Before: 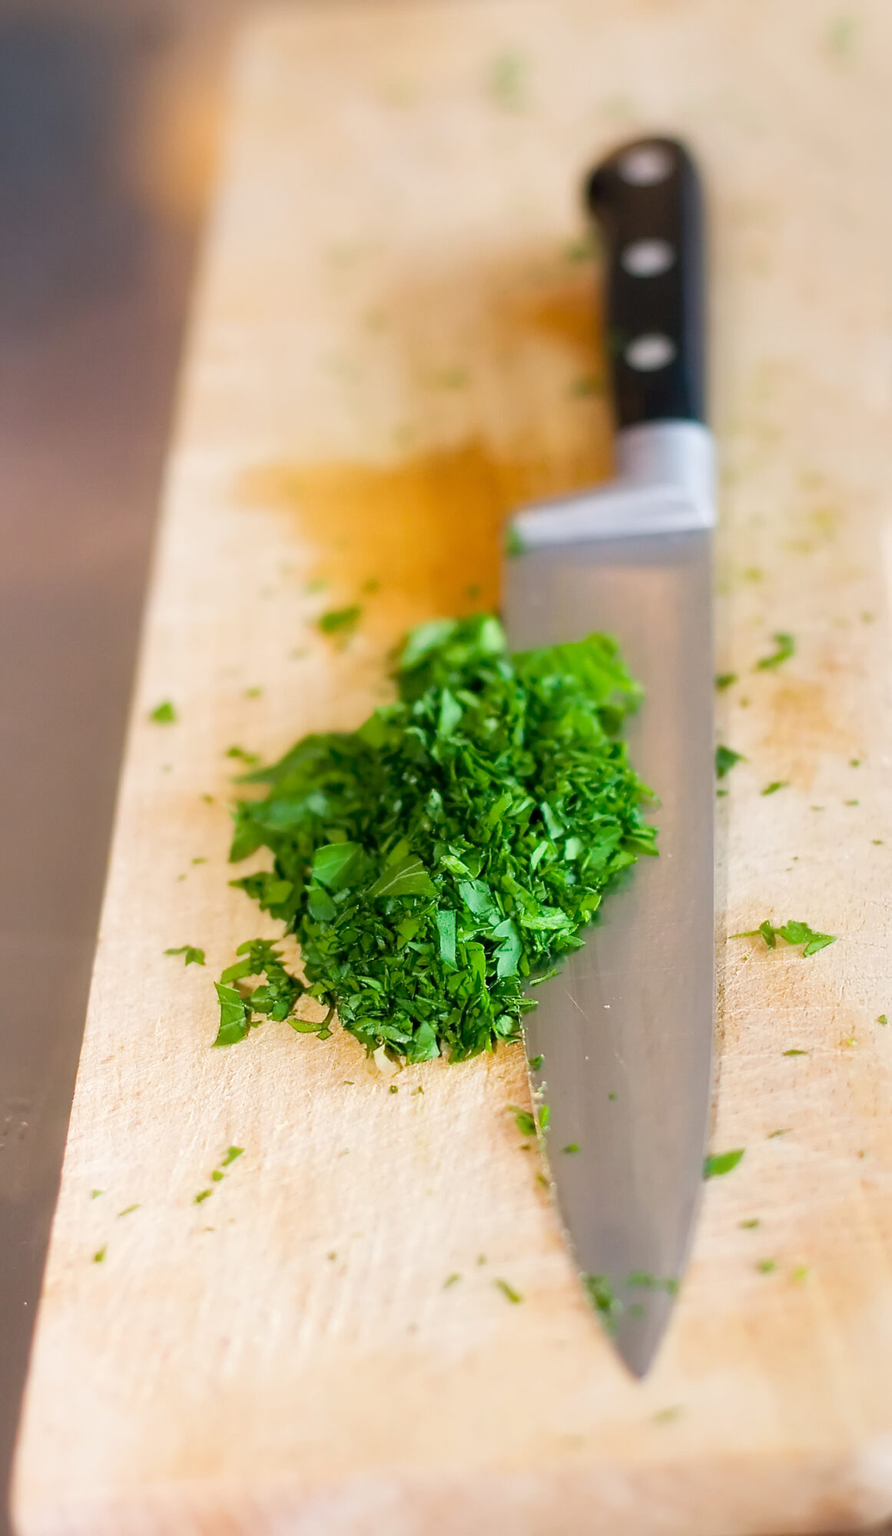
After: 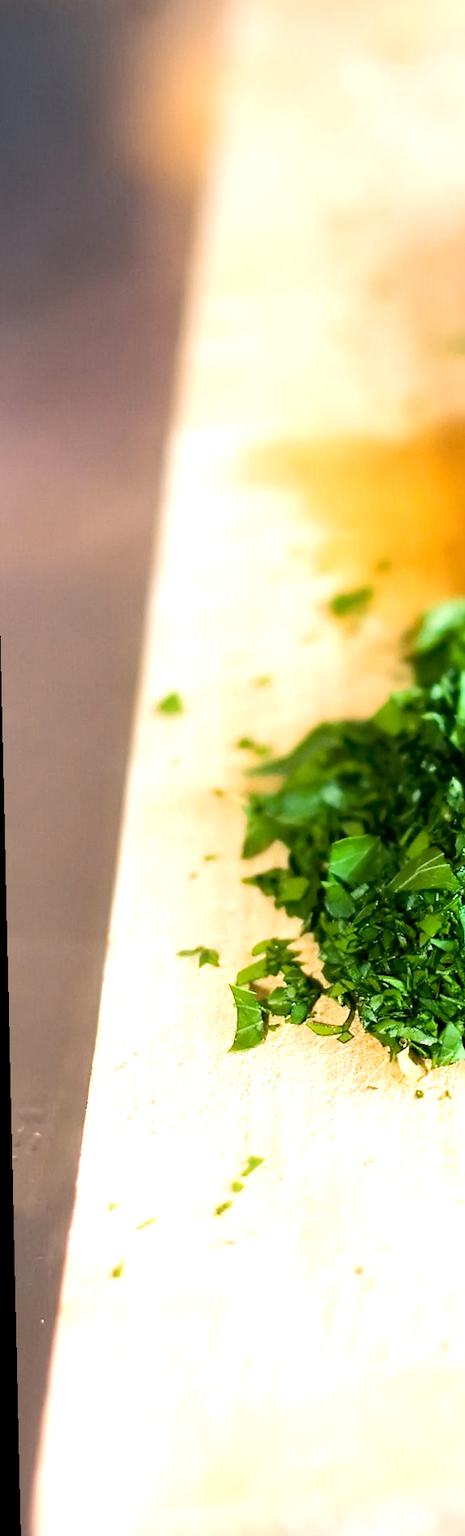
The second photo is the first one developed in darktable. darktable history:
crop and rotate: left 0%, top 0%, right 50.845%
tone equalizer: -8 EV -0.75 EV, -7 EV -0.7 EV, -6 EV -0.6 EV, -5 EV -0.4 EV, -3 EV 0.4 EV, -2 EV 0.6 EV, -1 EV 0.7 EV, +0 EV 0.75 EV, edges refinement/feathering 500, mask exposure compensation -1.57 EV, preserve details no
rotate and perspective: rotation -1.32°, lens shift (horizontal) -0.031, crop left 0.015, crop right 0.985, crop top 0.047, crop bottom 0.982
